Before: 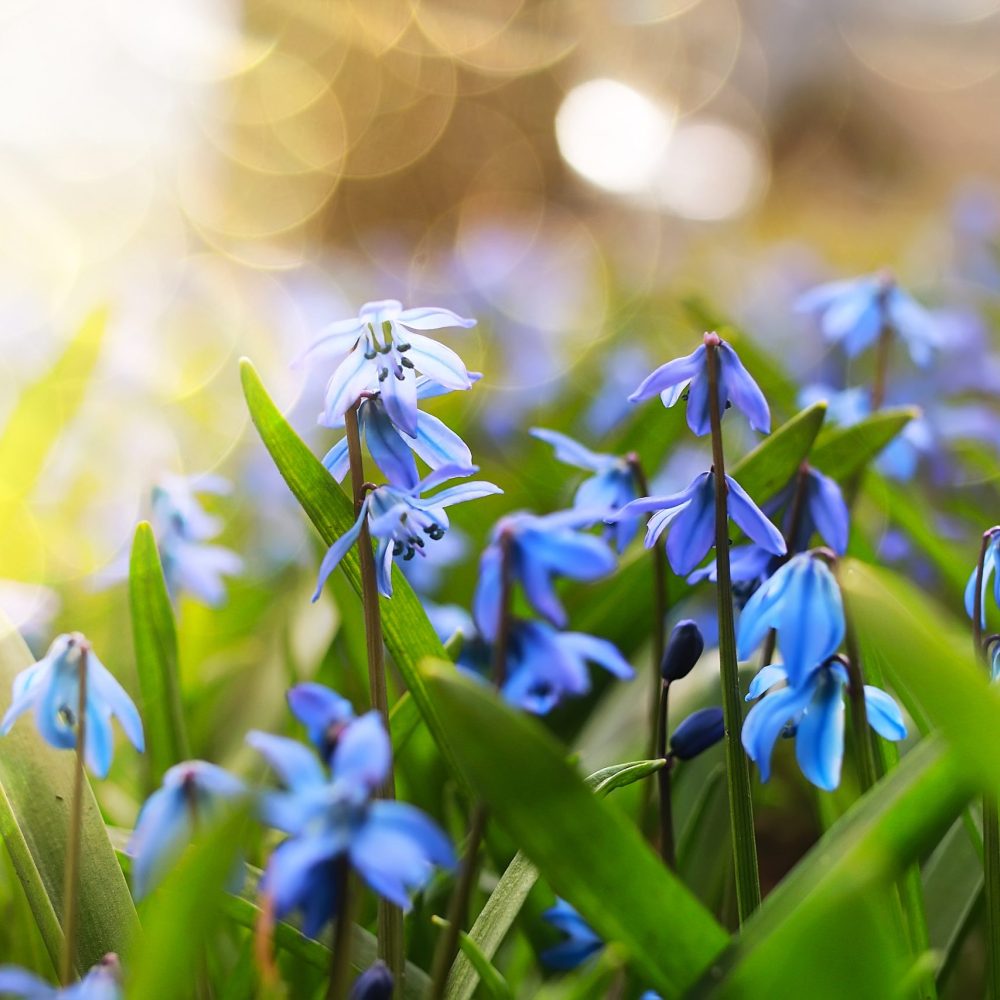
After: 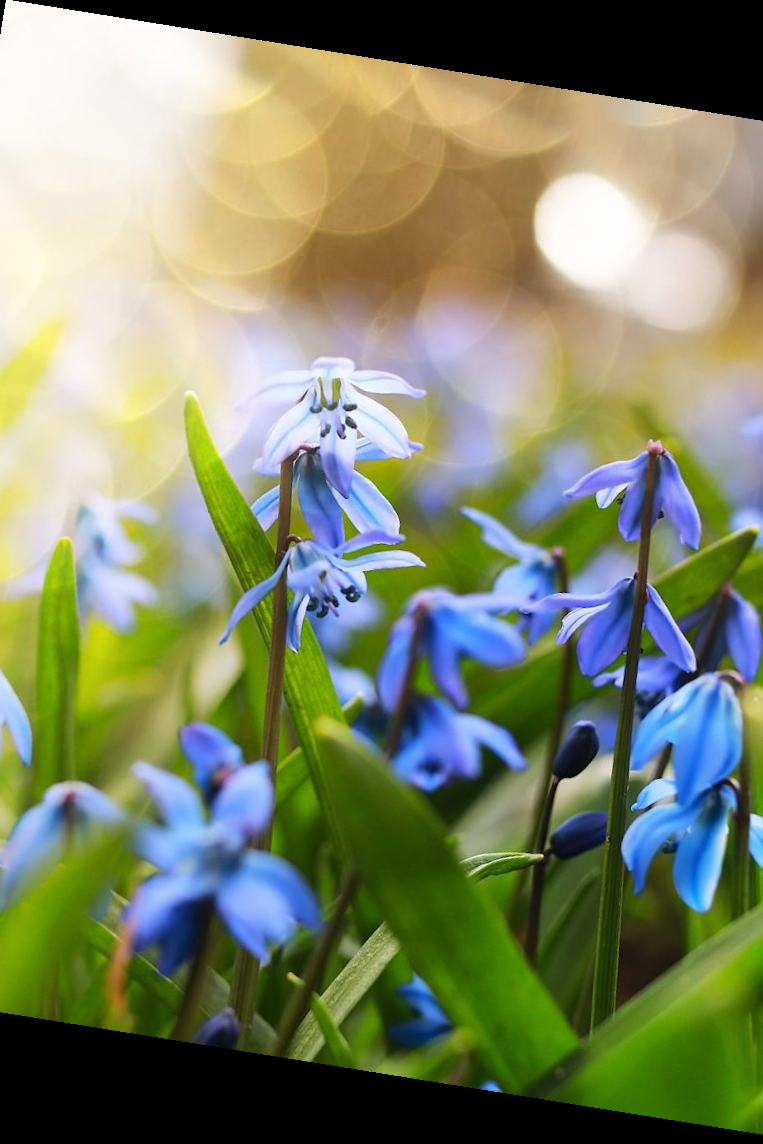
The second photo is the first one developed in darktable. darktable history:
base curve: curves: ch0 [(0, 0) (0.283, 0.295) (1, 1)], preserve colors none
crop and rotate: left 13.342%, right 19.991%
rotate and perspective: rotation 9.12°, automatic cropping off
